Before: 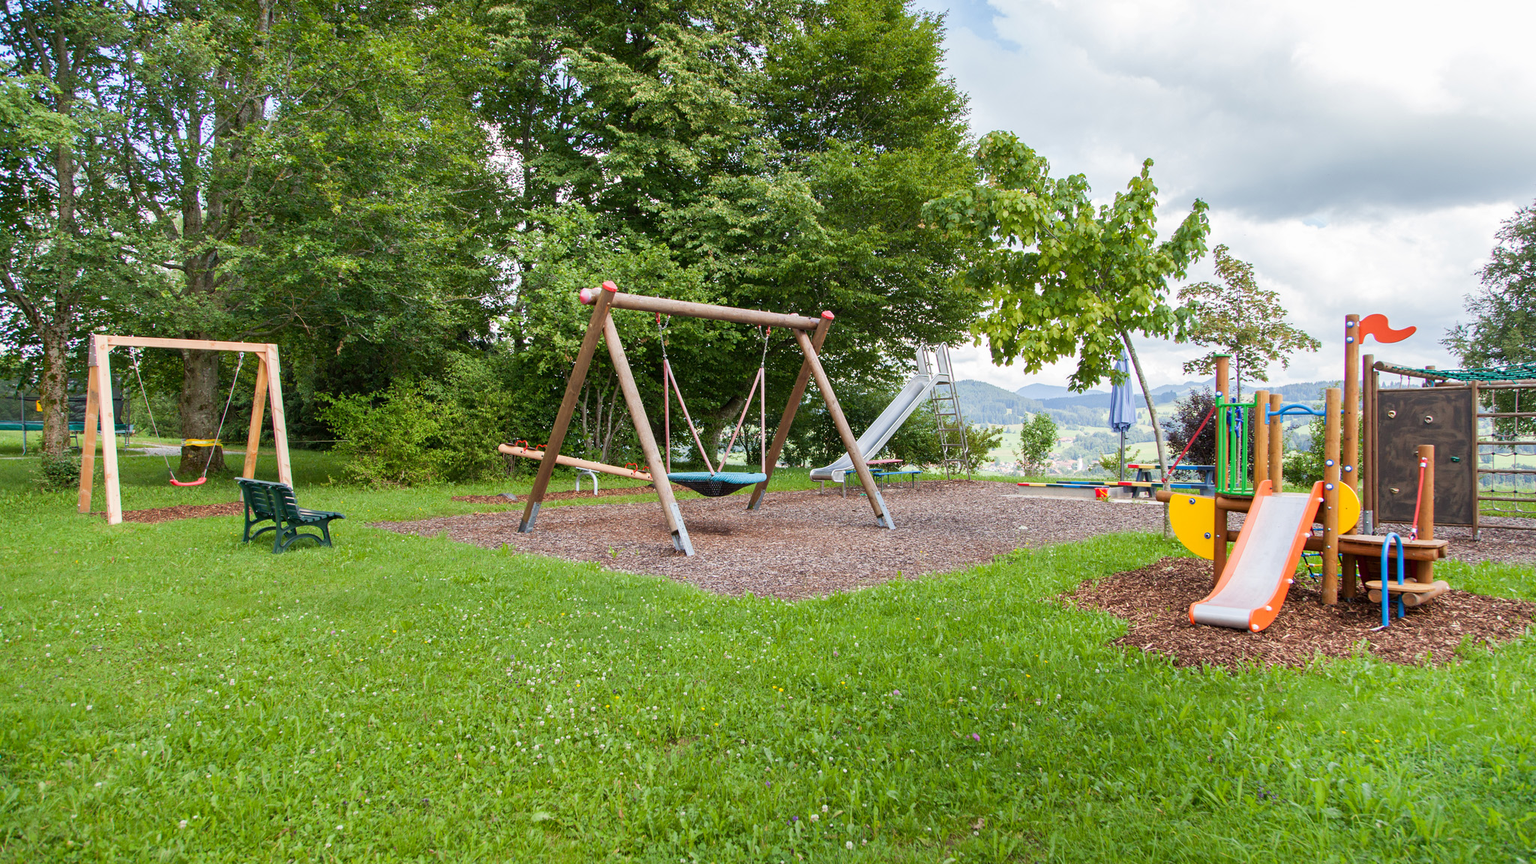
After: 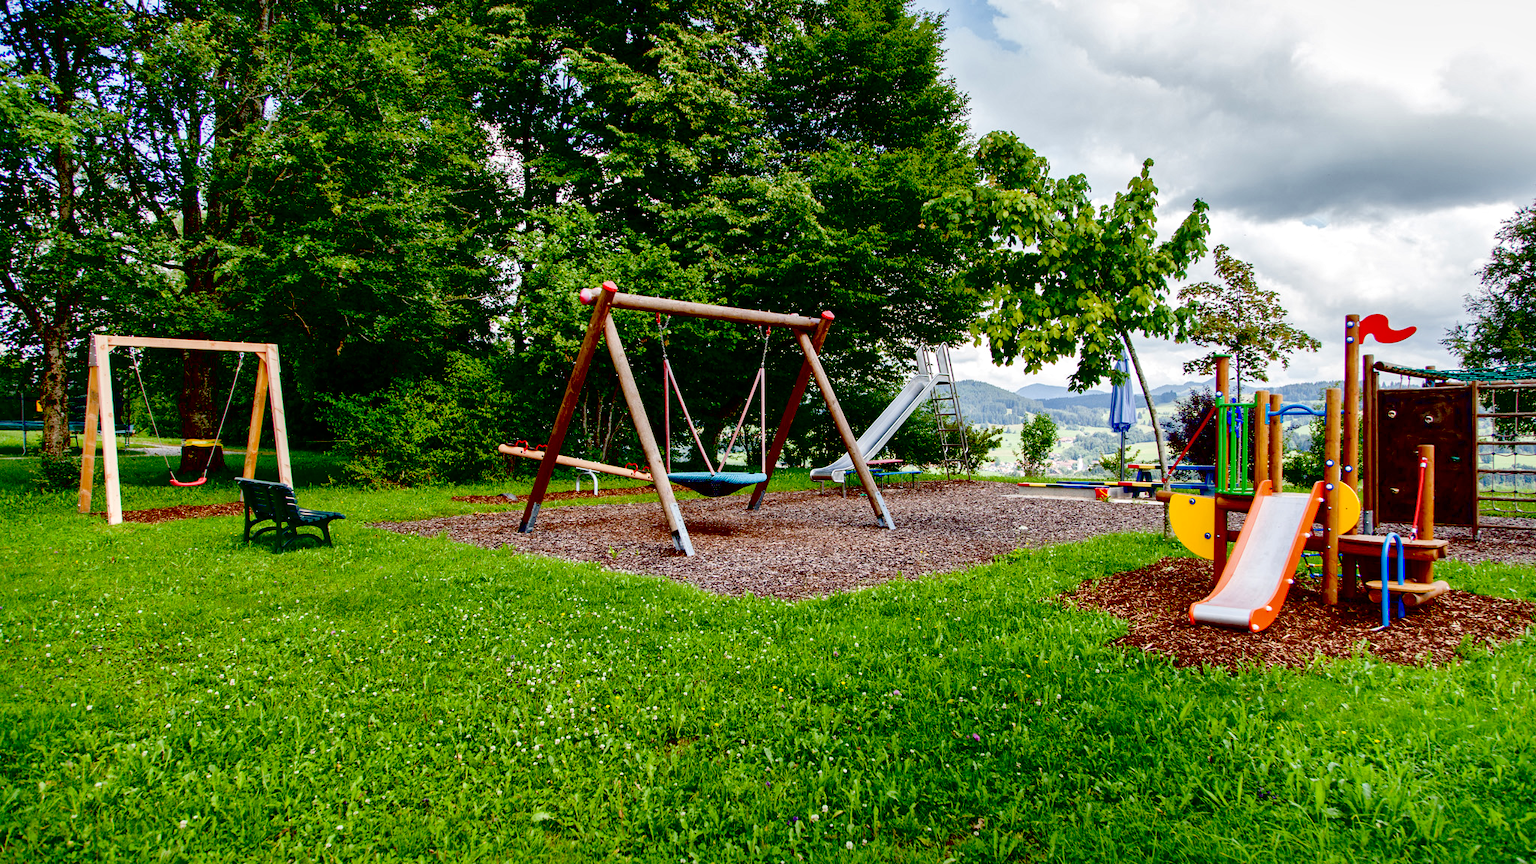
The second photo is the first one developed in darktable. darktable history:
exposure: black level correction 0.1, exposure -0.092 EV, compensate highlight preservation false
local contrast: mode bilateral grid, contrast 20, coarseness 50, detail 171%, midtone range 0.2
